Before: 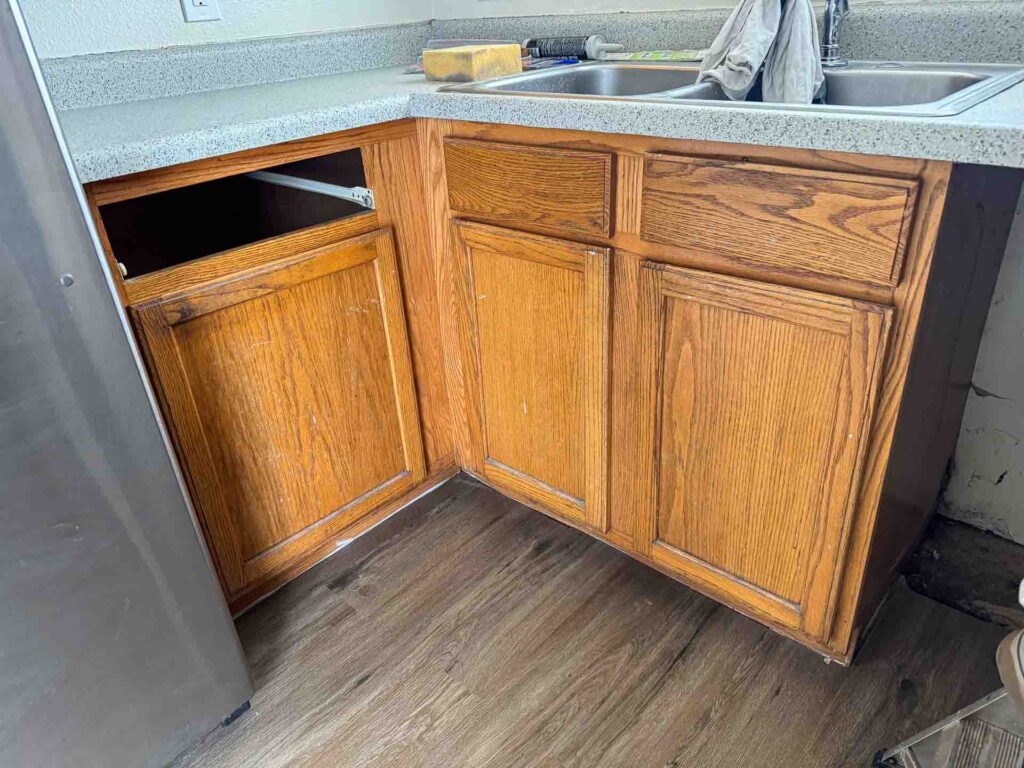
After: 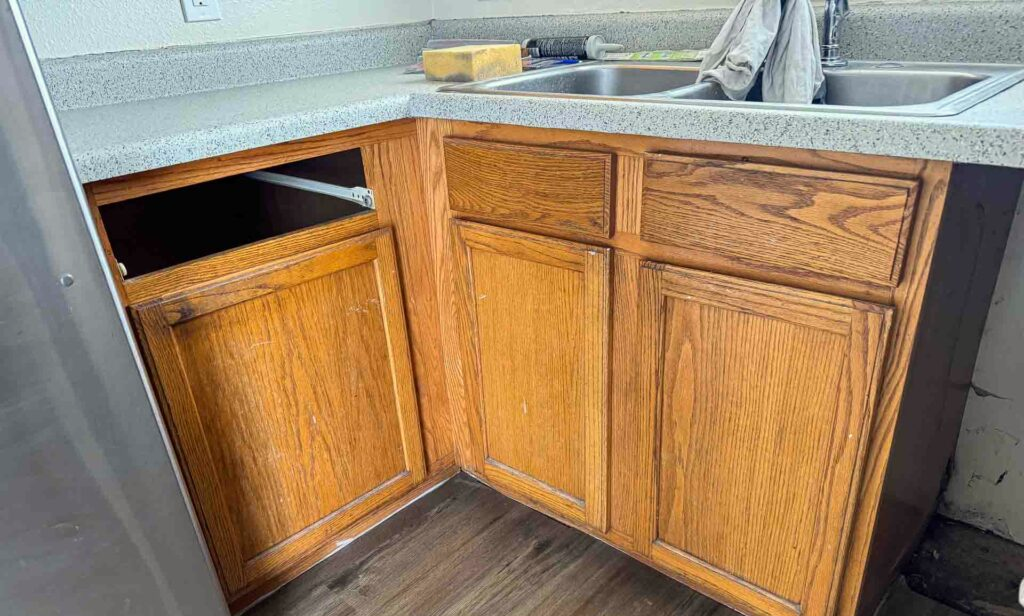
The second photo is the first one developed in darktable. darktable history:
crop: bottom 19.697%
color correction: highlights b* 3.02
